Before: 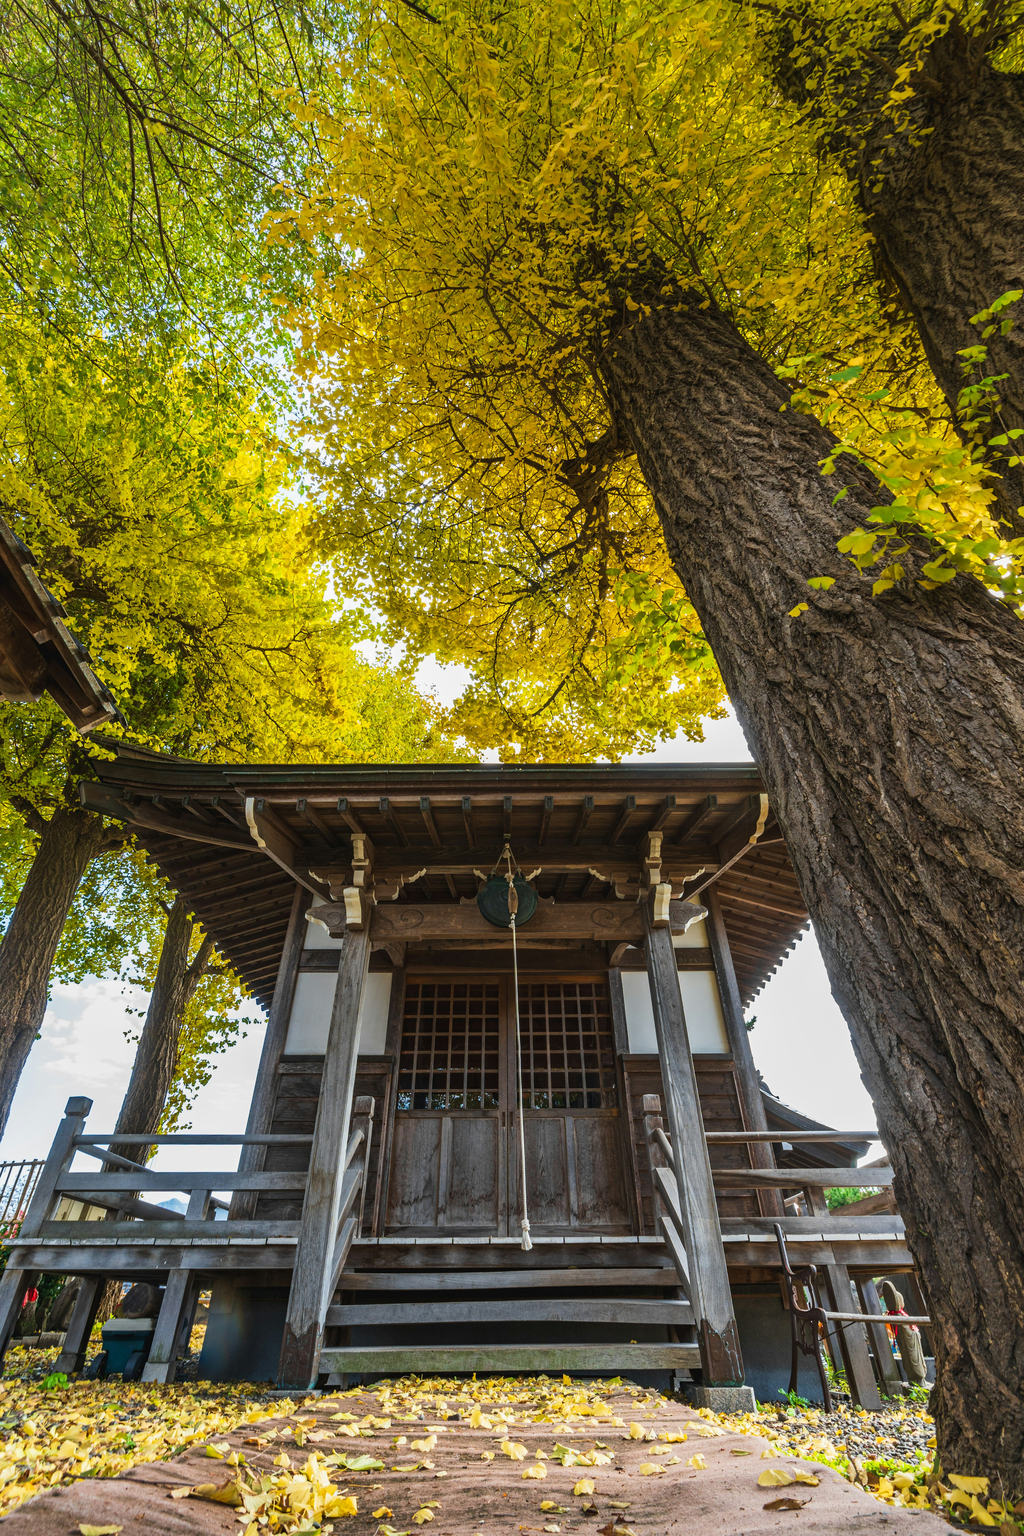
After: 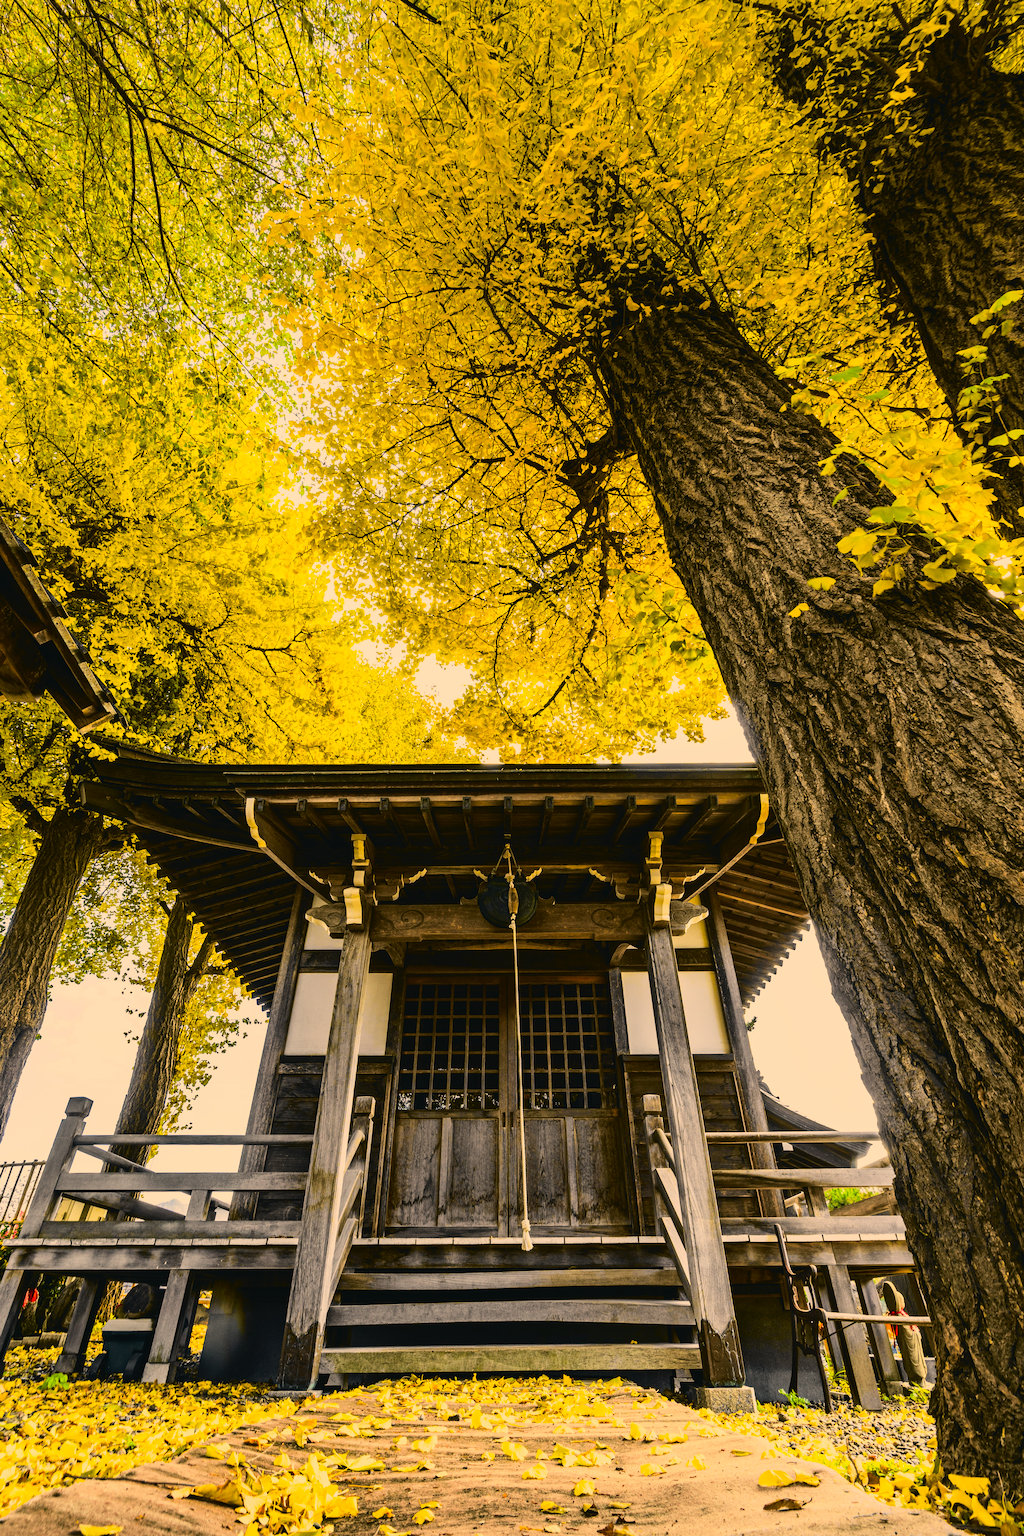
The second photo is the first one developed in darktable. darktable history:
tone curve: curves: ch0 [(0, 0.029) (0.087, 0.084) (0.227, 0.239) (0.46, 0.576) (0.657, 0.796) (0.861, 0.932) (0.997, 0.951)]; ch1 [(0, 0) (0.353, 0.344) (0.45, 0.46) (0.502, 0.494) (0.534, 0.523) (0.573, 0.576) (0.602, 0.631) (0.647, 0.669) (1, 1)]; ch2 [(0, 0) (0.333, 0.346) (0.385, 0.395) (0.44, 0.466) (0.5, 0.493) (0.521, 0.56) (0.553, 0.579) (0.573, 0.599) (0.667, 0.777) (1, 1)], color space Lab, independent channels, preserve colors none
color correction: highlights a* 14.98, highlights b* 32
filmic rgb: black relative exposure -7.65 EV, white relative exposure 4.56 EV, hardness 3.61, contrast 1.056
